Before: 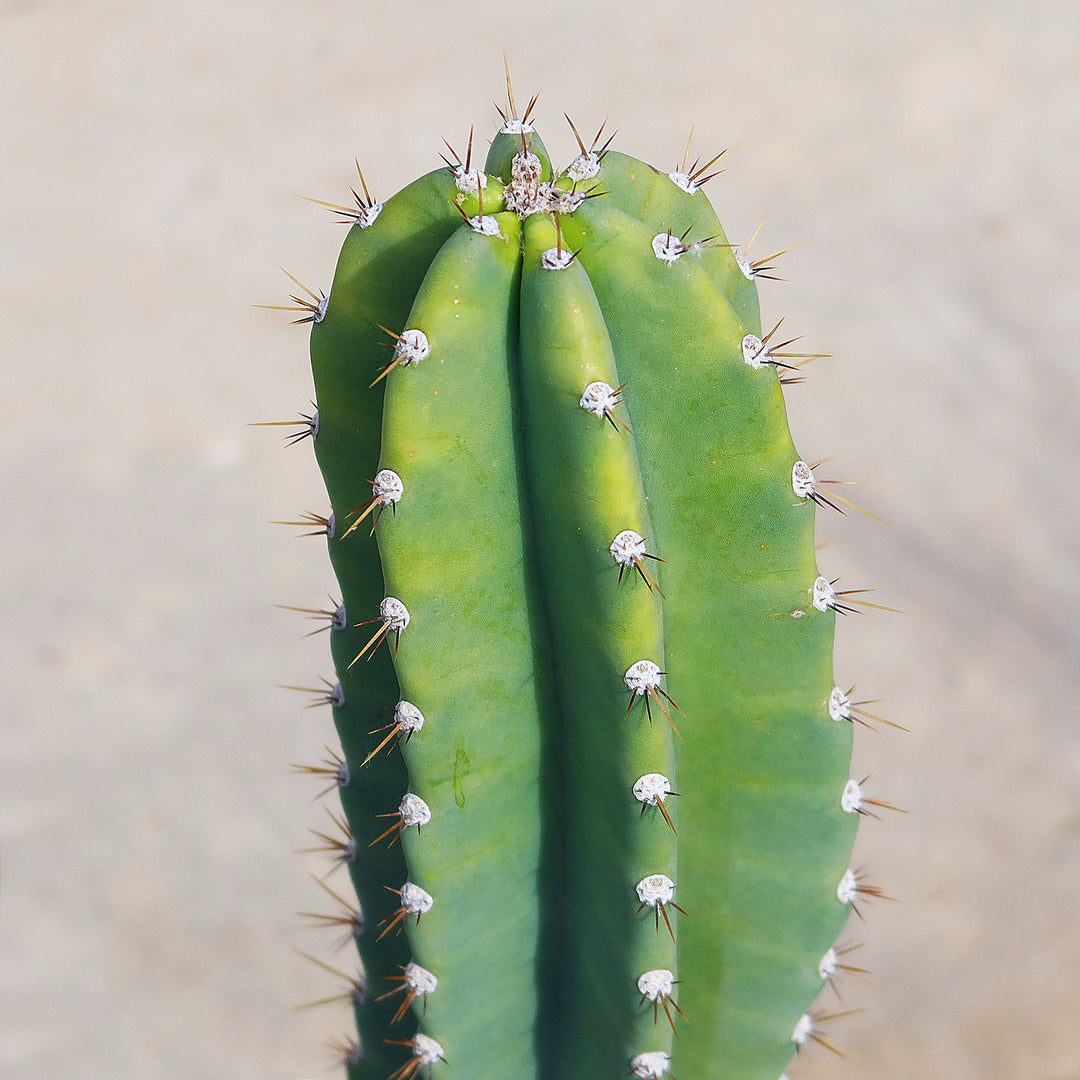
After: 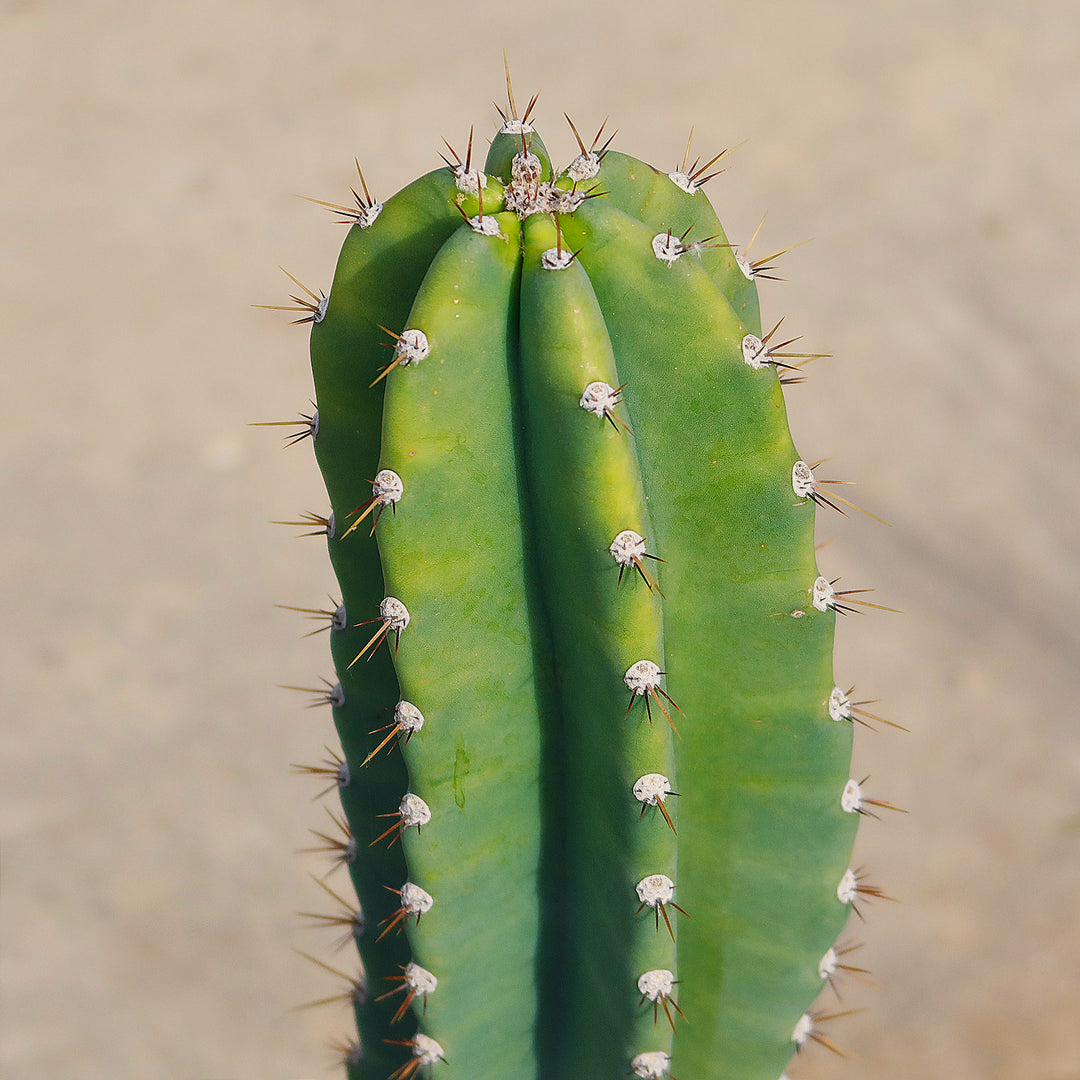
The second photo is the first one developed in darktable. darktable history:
local contrast: mode bilateral grid, contrast 20, coarseness 50, detail 120%, midtone range 0.2
shadows and highlights: radius 121.13, shadows 21.4, white point adjustment -9.72, highlights -14.39, soften with gaussian
white balance: red 1.045, blue 0.932
